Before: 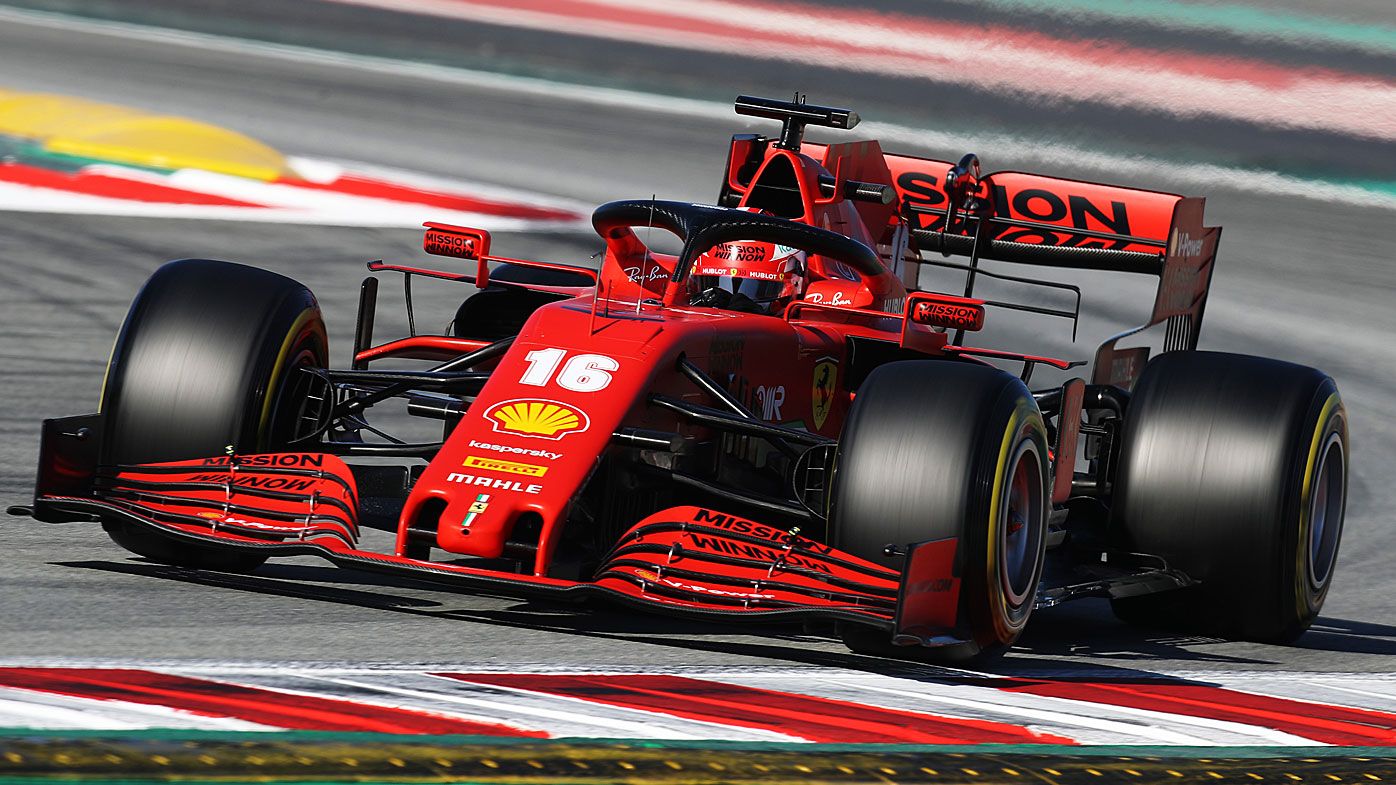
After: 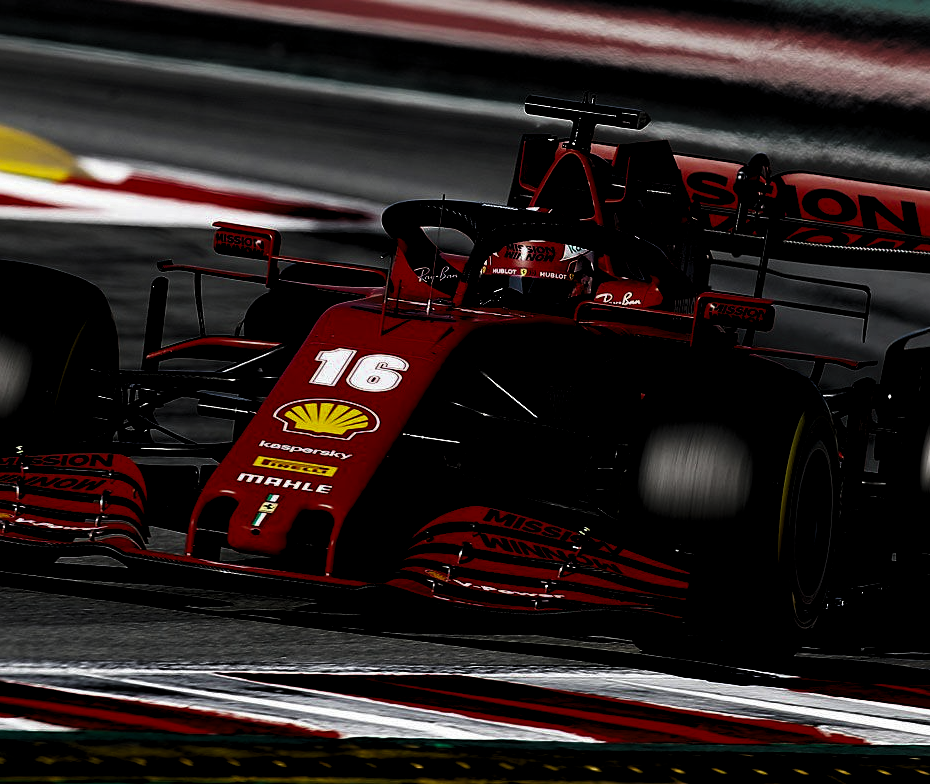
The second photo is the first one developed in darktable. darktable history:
crop and rotate: left 15.055%, right 18.278%
levels: levels [0.116, 0.574, 1]
contrast brightness saturation: brightness -0.52
